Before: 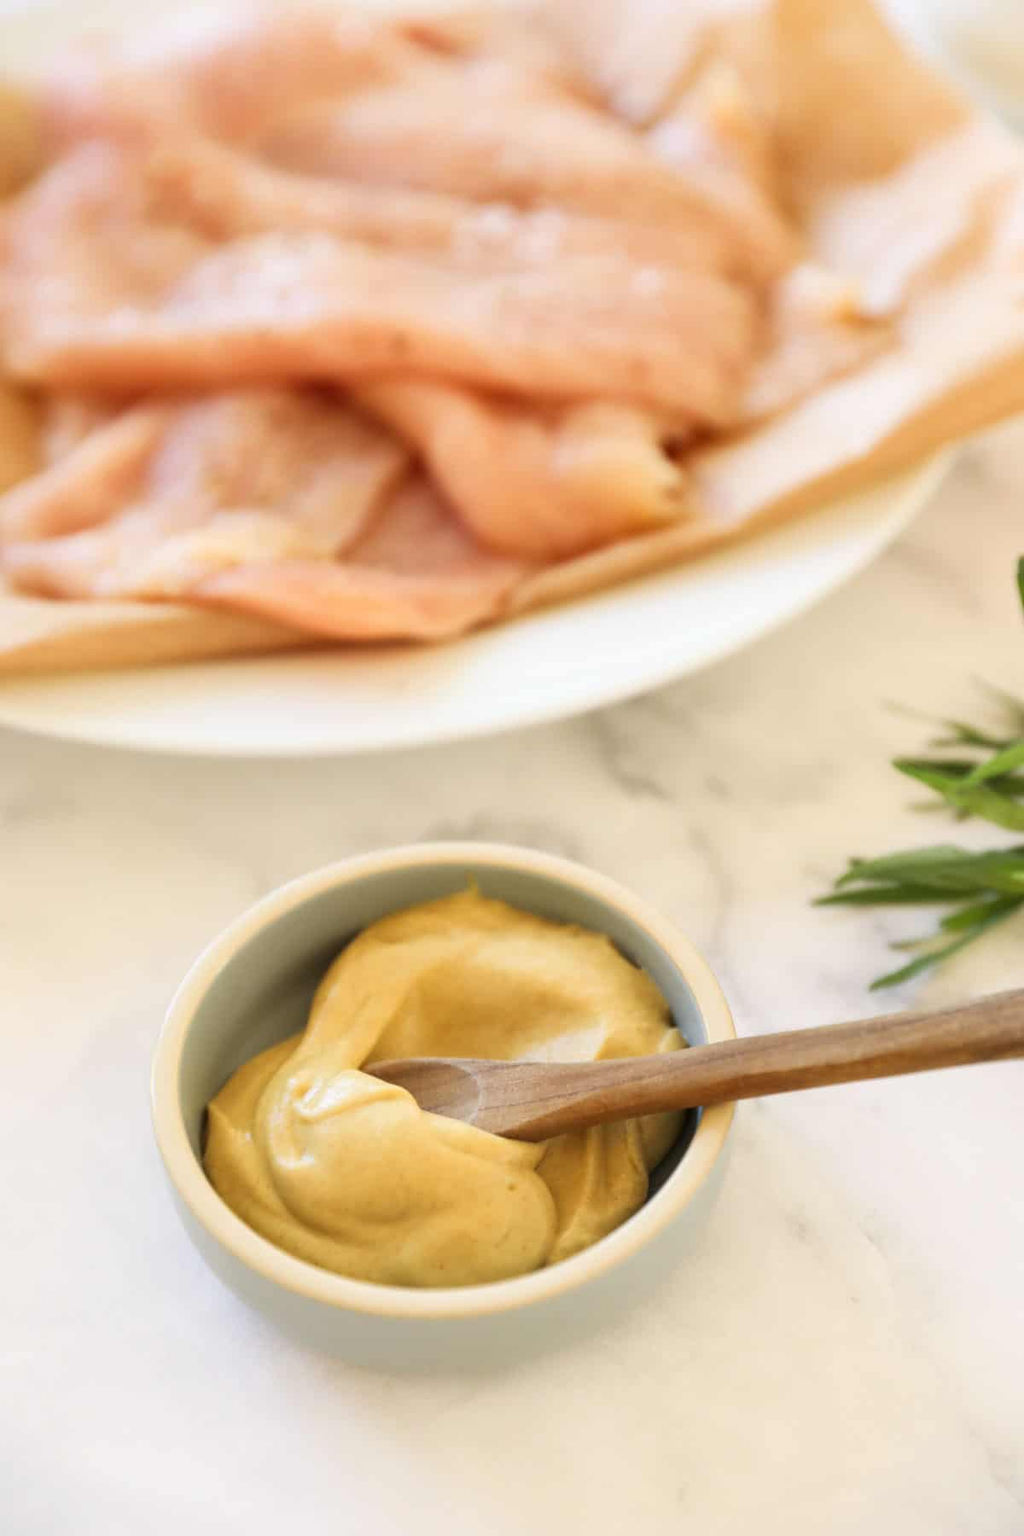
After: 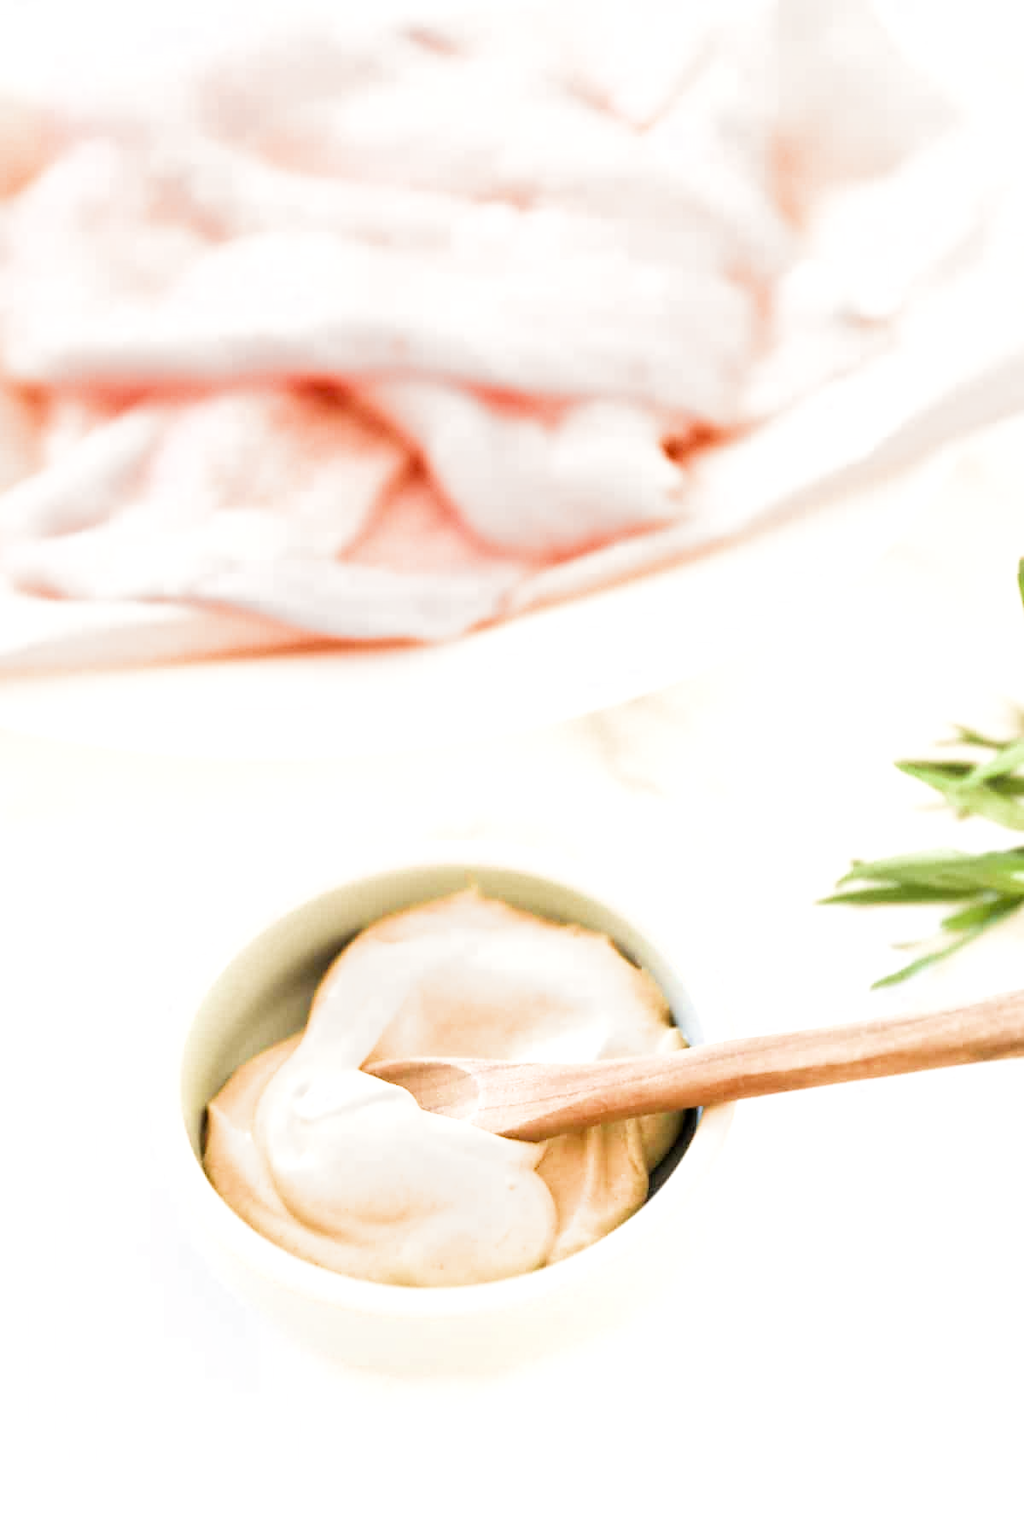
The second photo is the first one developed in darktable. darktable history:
filmic rgb: middle gray luminance 12.66%, black relative exposure -10.15 EV, white relative exposure 3.46 EV, target black luminance 0%, hardness 5.71, latitude 45.21%, contrast 1.232, highlights saturation mix 3.83%, shadows ↔ highlights balance 27.59%, add noise in highlights 0.001, color science v3 (2019), use custom middle-gray values true, contrast in highlights soft
exposure: black level correction 0.001, exposure 1 EV, compensate exposure bias true, compensate highlight preservation false
